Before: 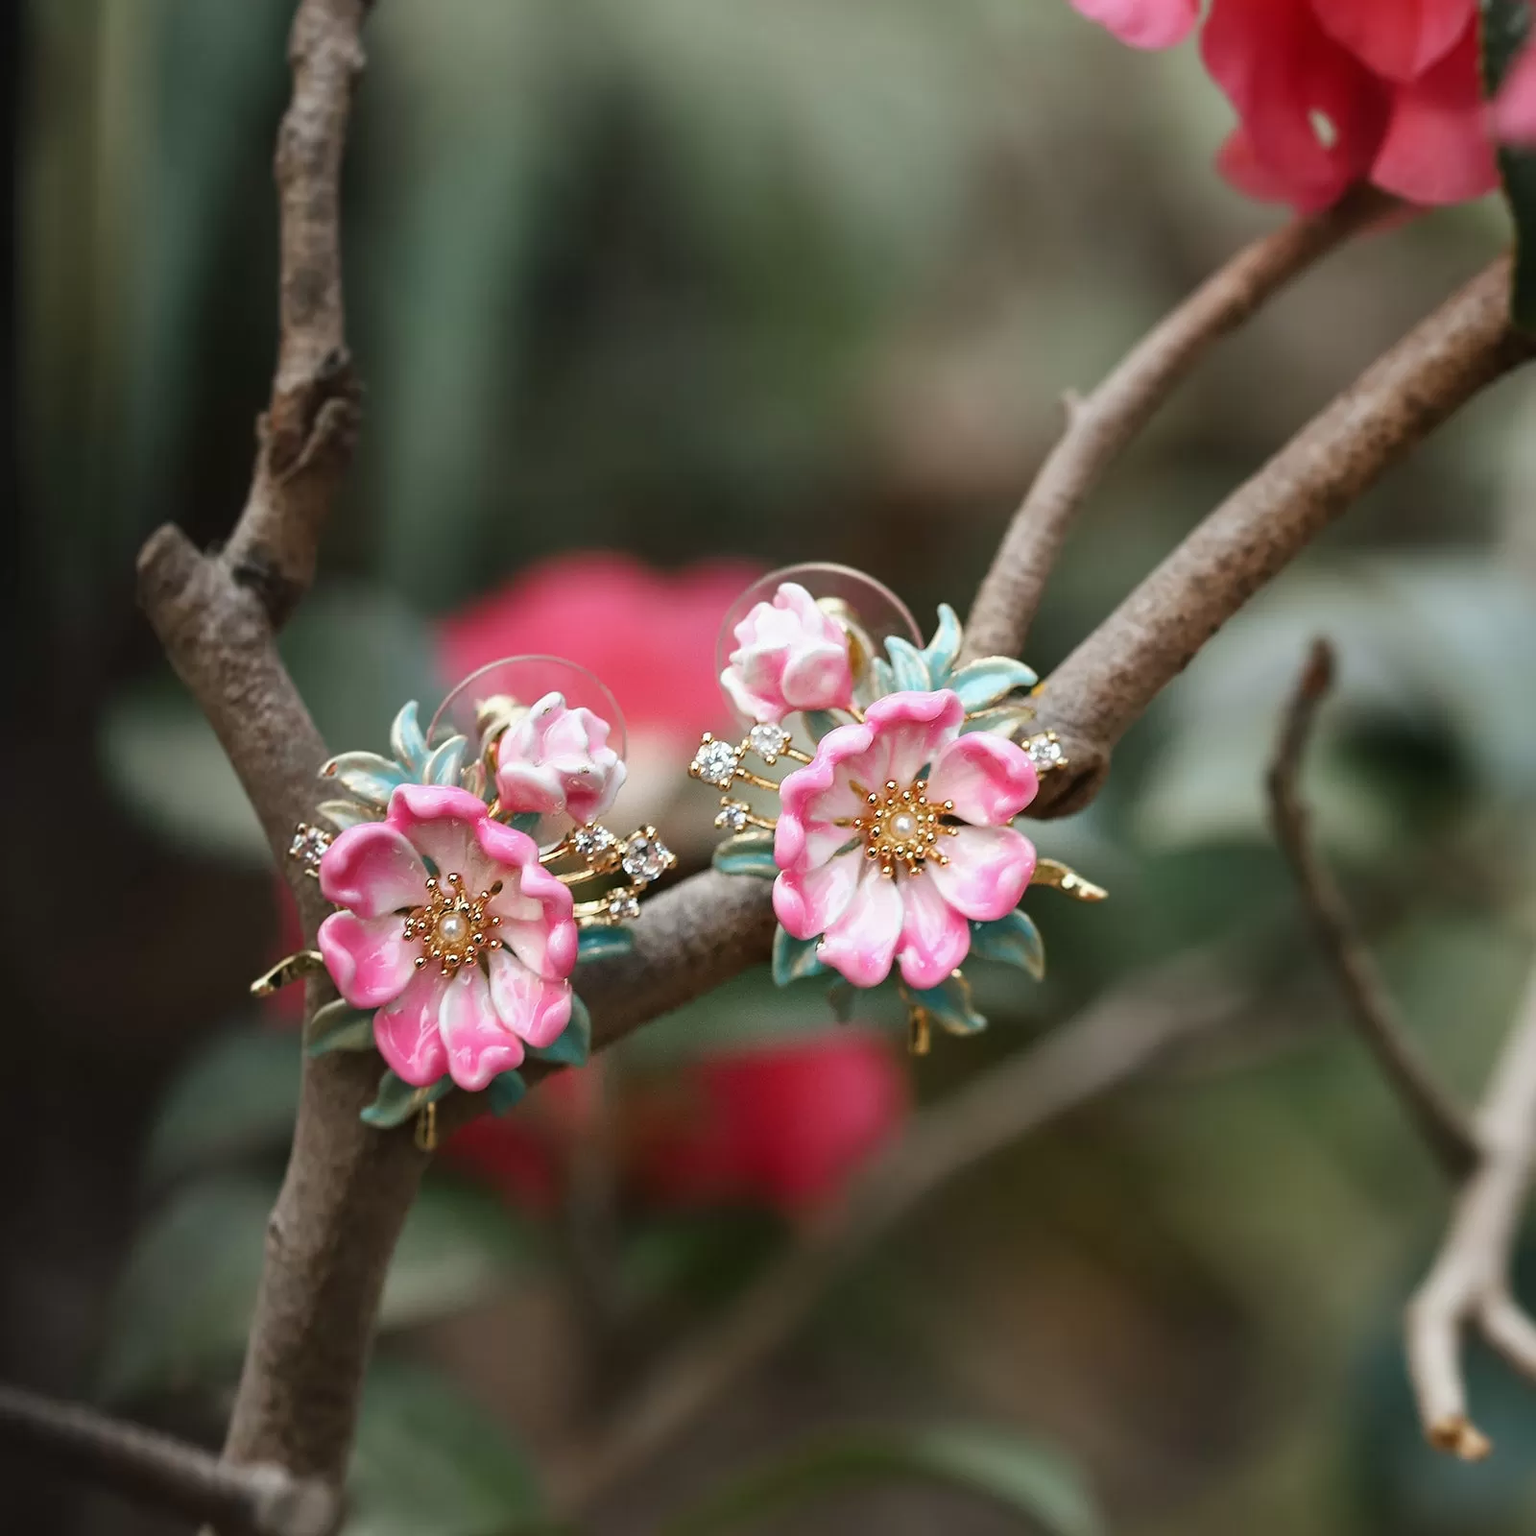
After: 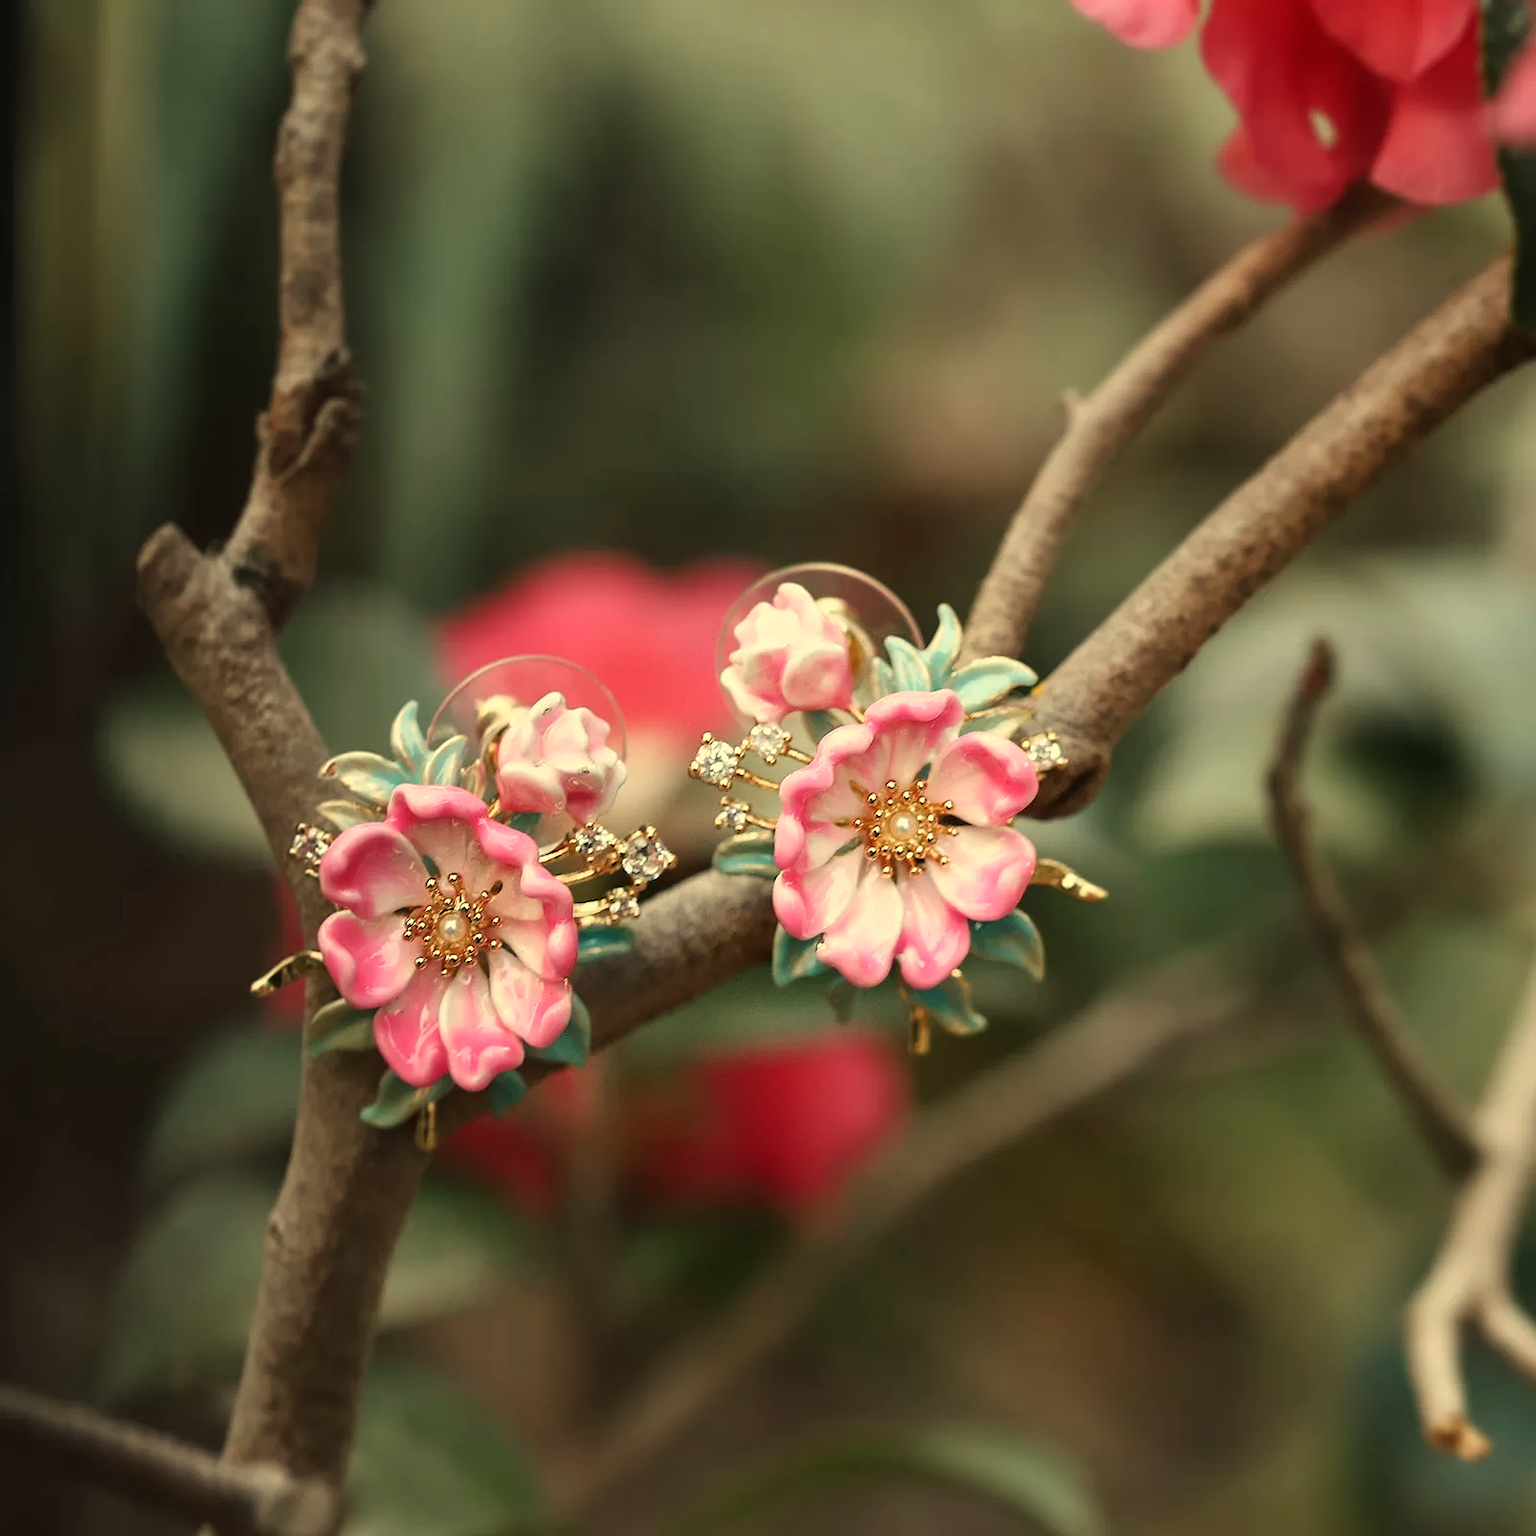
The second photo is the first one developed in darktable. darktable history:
tone equalizer: on, module defaults
white balance: red 1.08, blue 0.791
